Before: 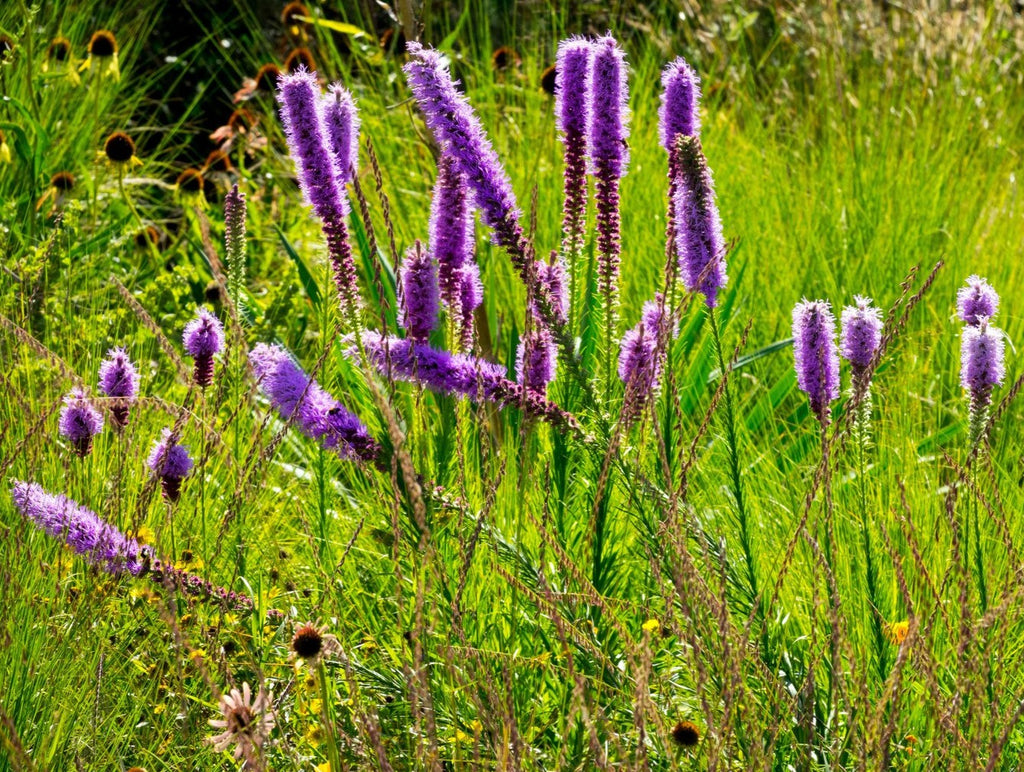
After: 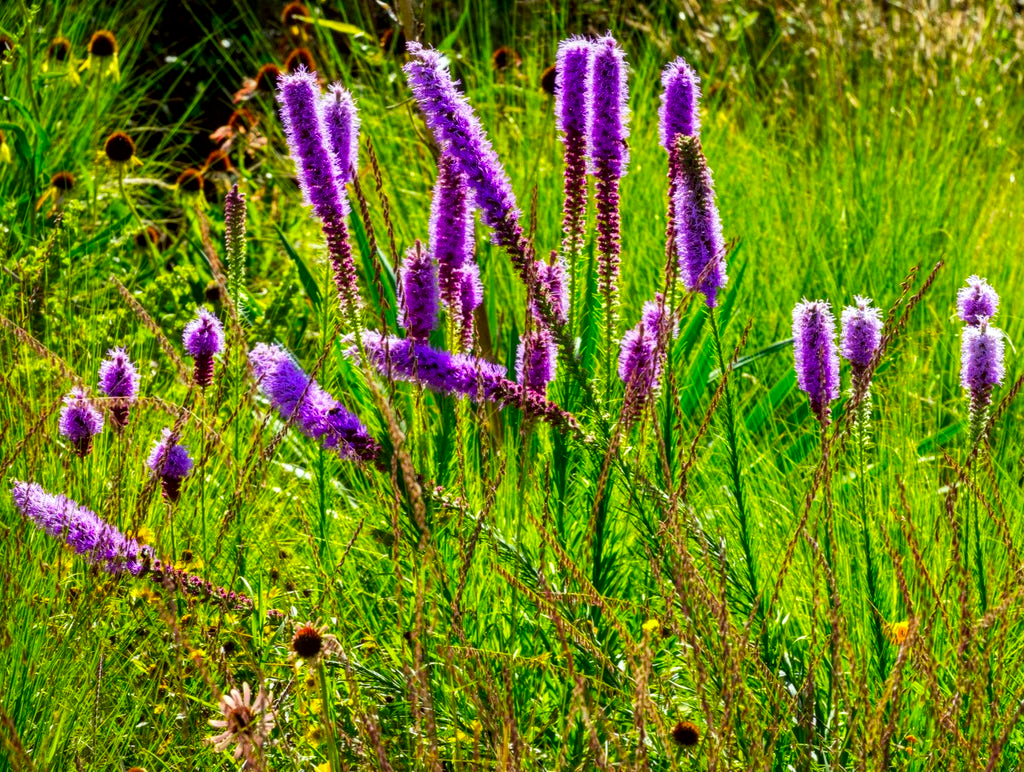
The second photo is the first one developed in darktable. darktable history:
local contrast: on, module defaults
contrast brightness saturation: brightness -0.026, saturation 0.352
color correction: highlights a* -2.97, highlights b* -2.31, shadows a* 2.48, shadows b* 2.64
